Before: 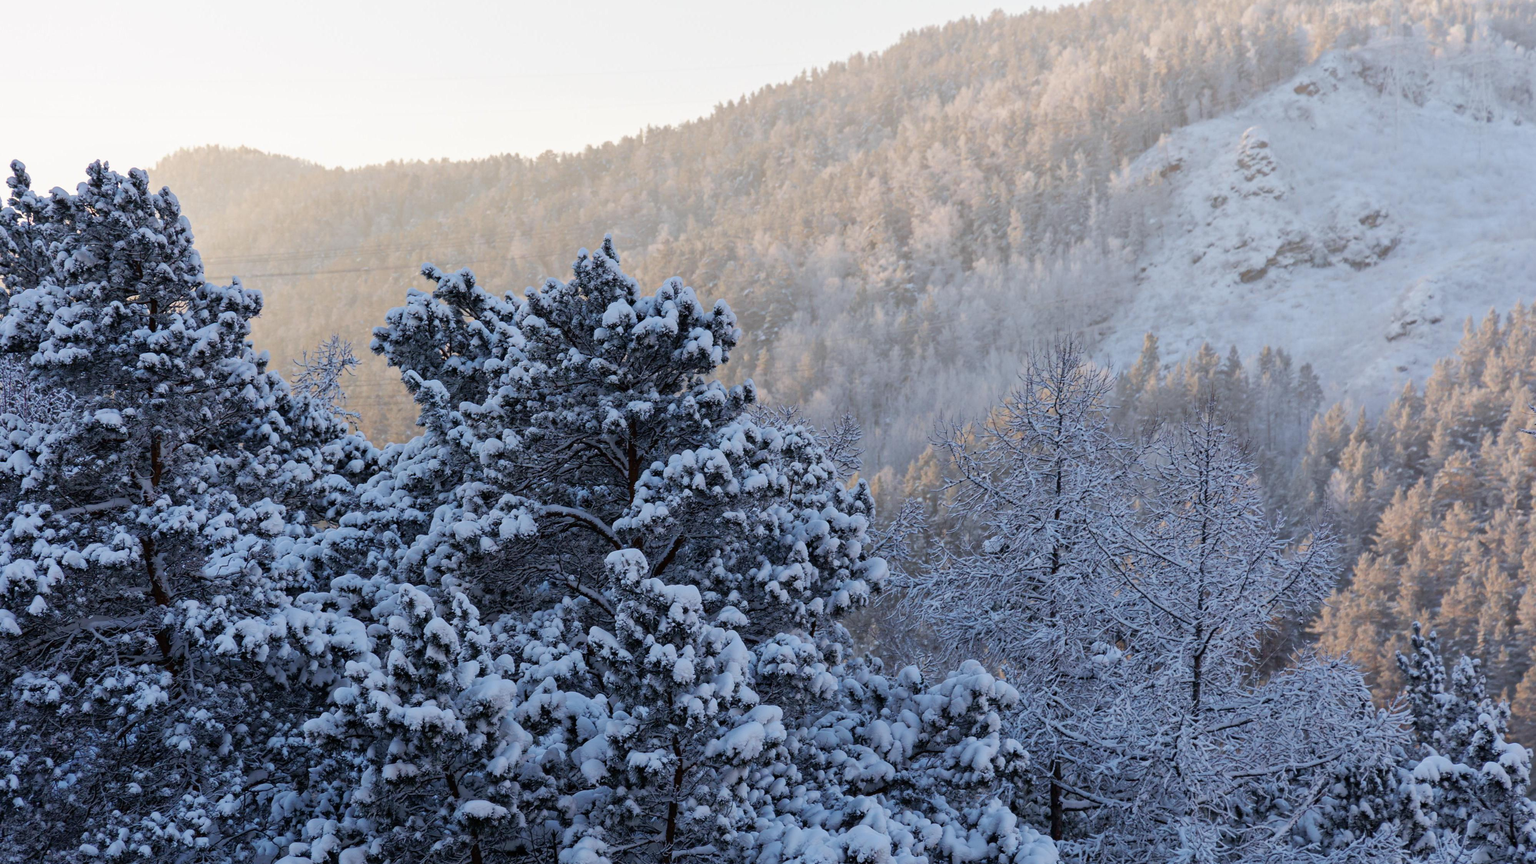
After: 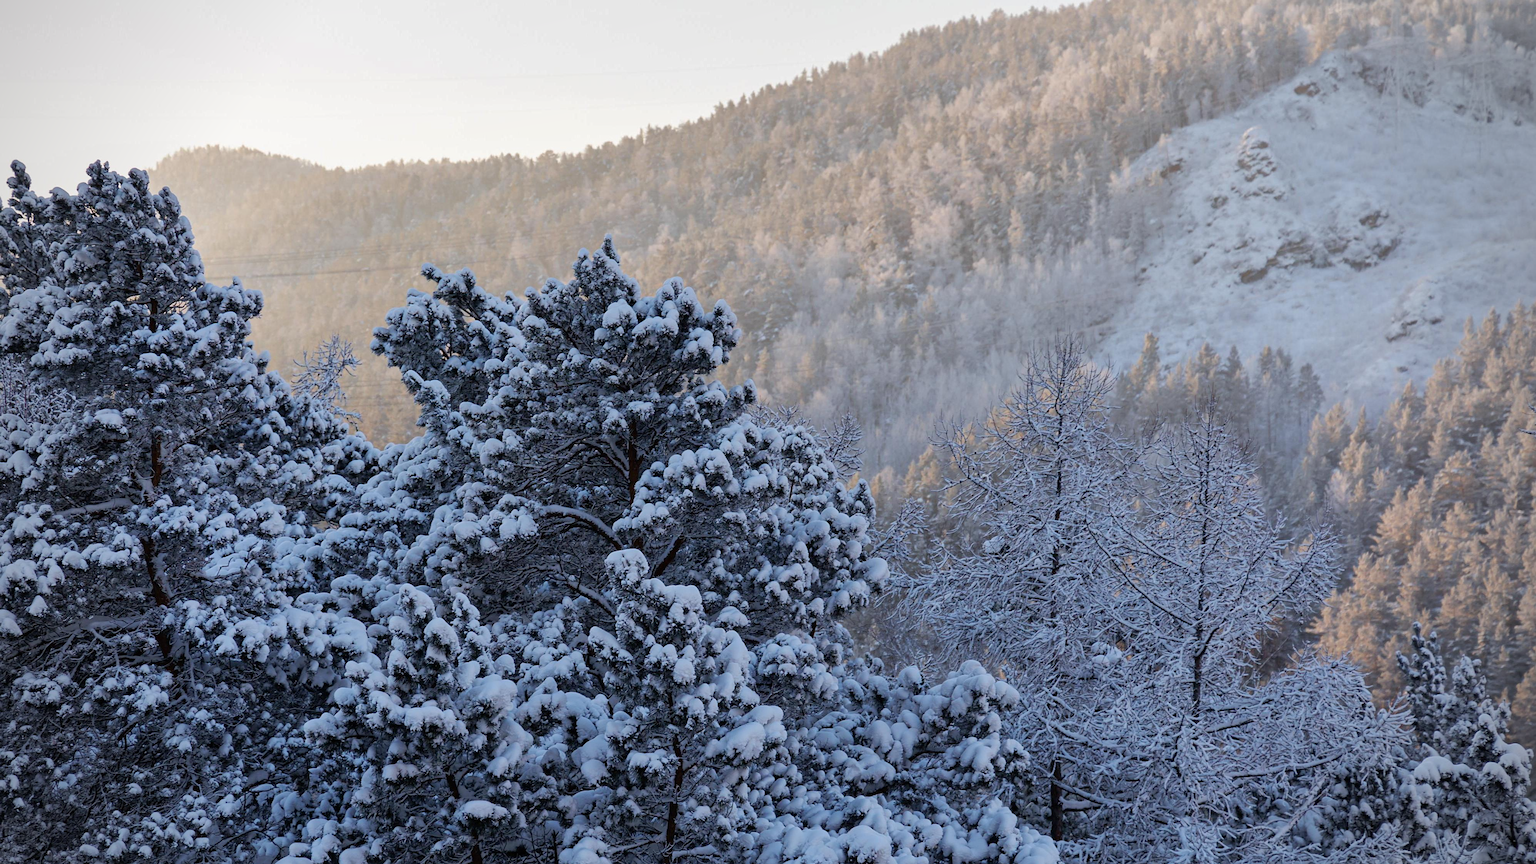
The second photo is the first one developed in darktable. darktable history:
vignetting: brightness -0.468
sharpen: amount 0.217
shadows and highlights: radius 336.24, shadows 28.51, soften with gaussian
